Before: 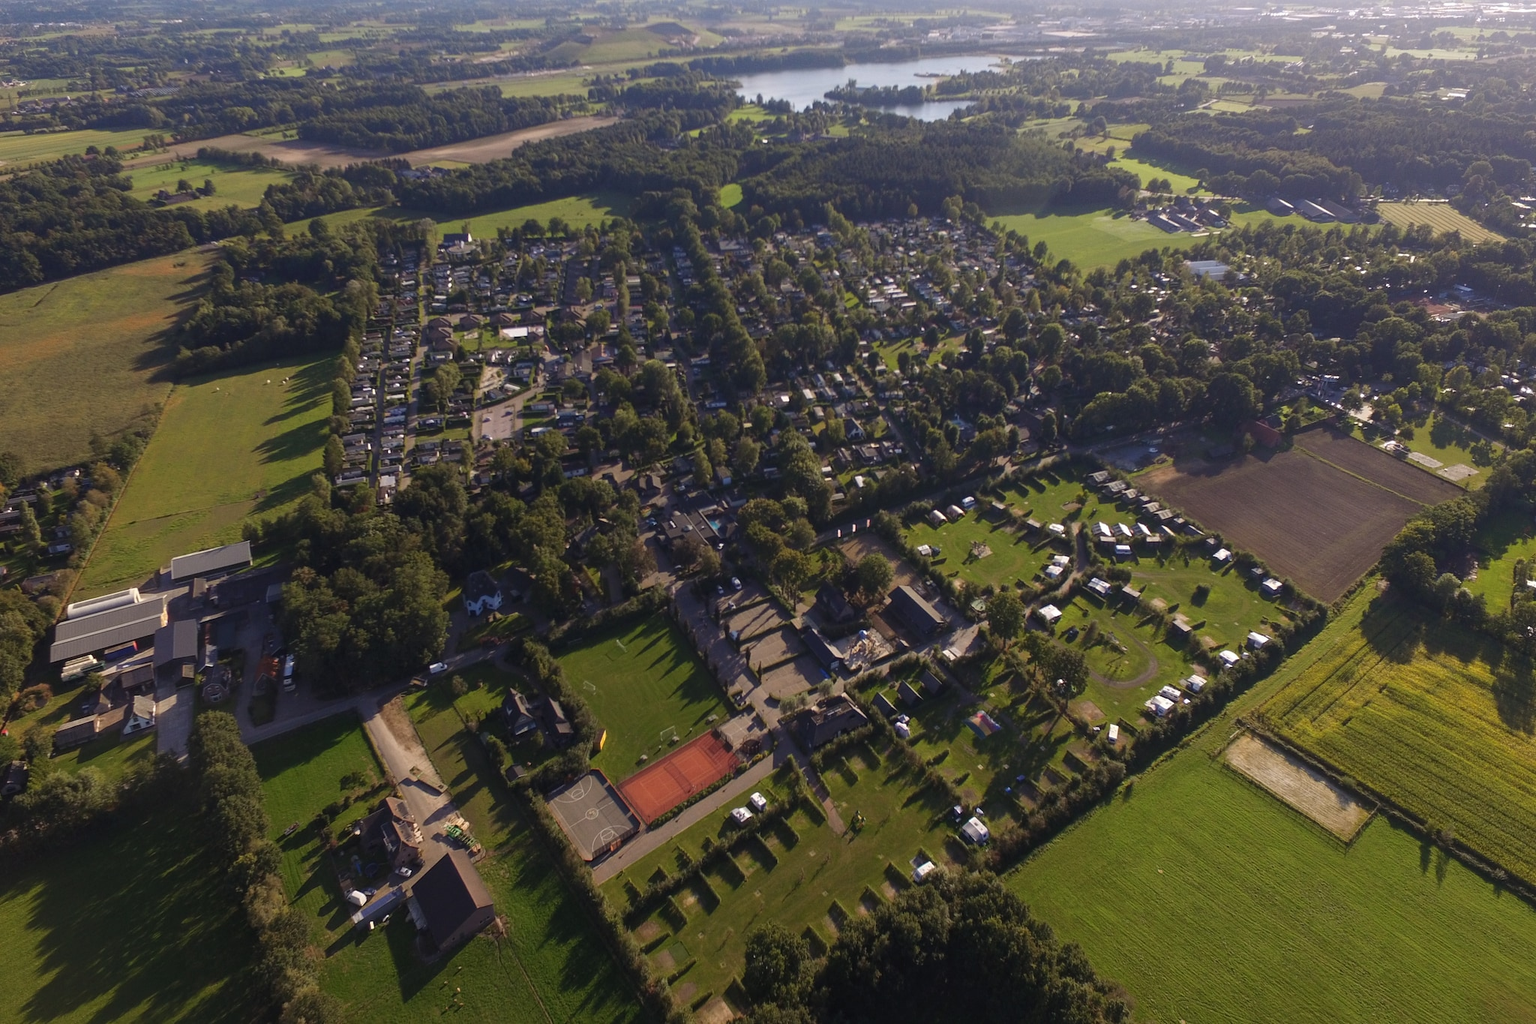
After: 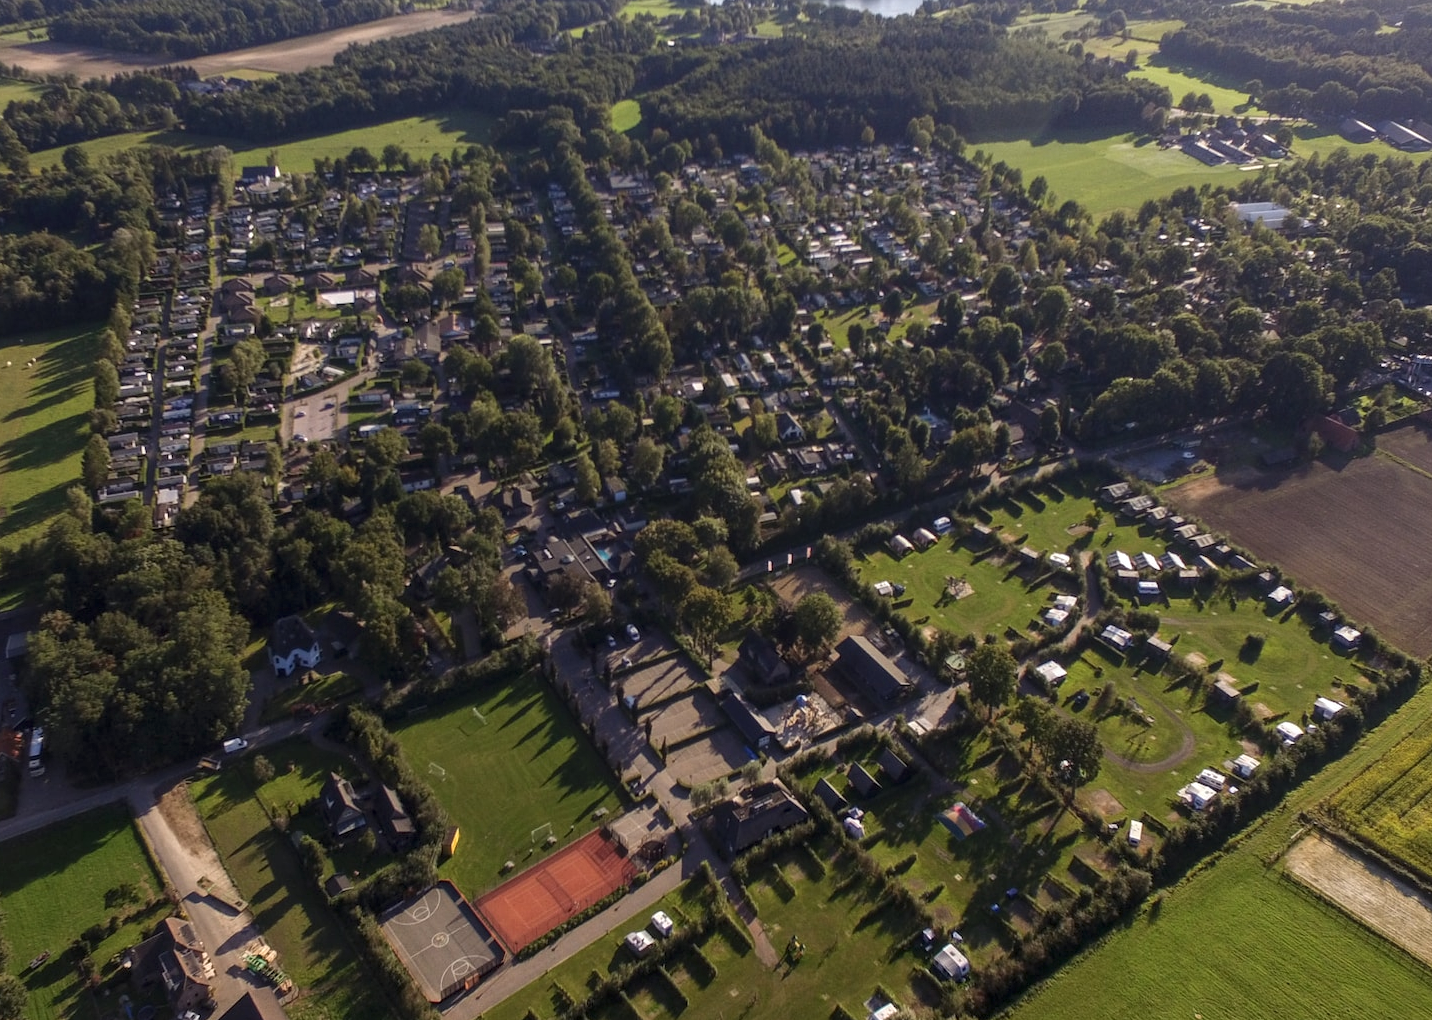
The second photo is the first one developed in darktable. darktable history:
crop and rotate: left 17.046%, top 10.659%, right 12.989%, bottom 14.553%
local contrast: highlights 35%, detail 135%
